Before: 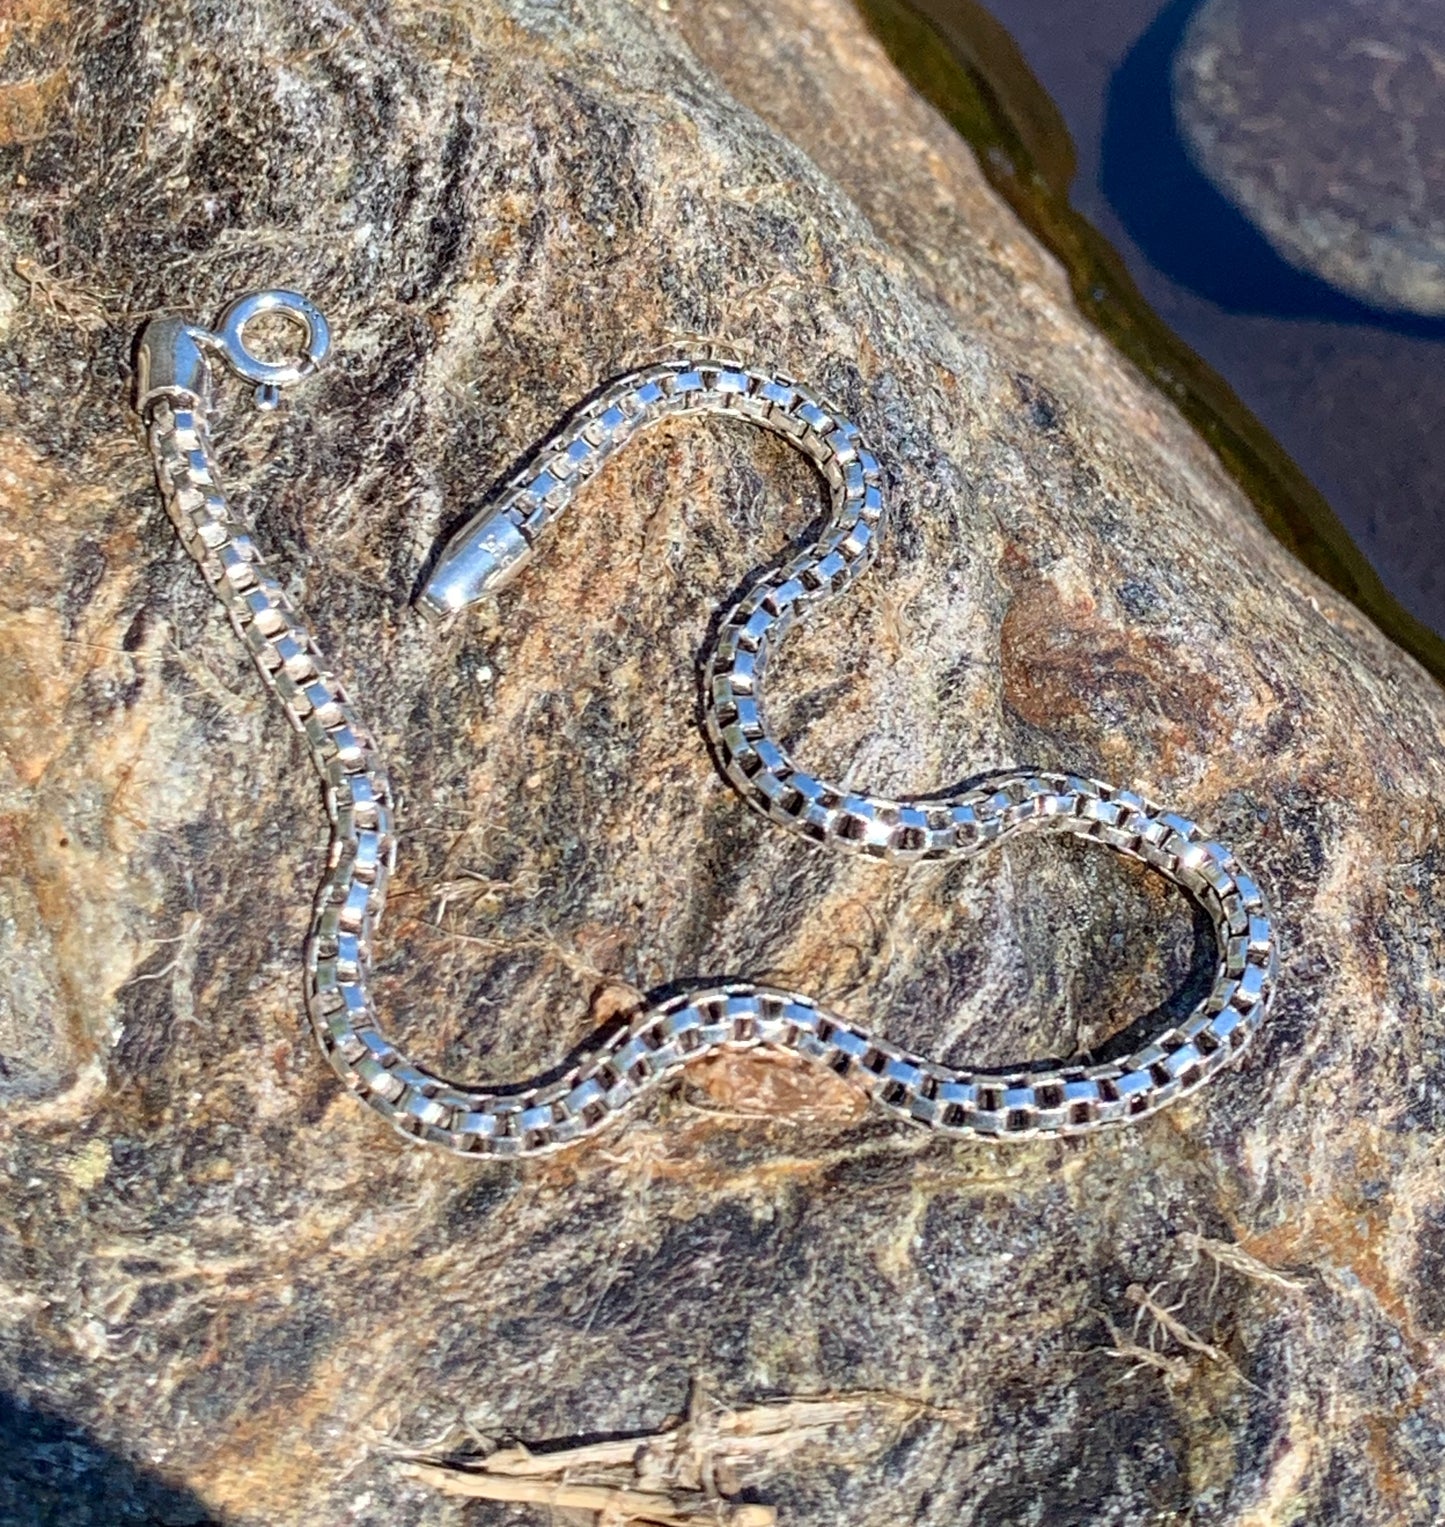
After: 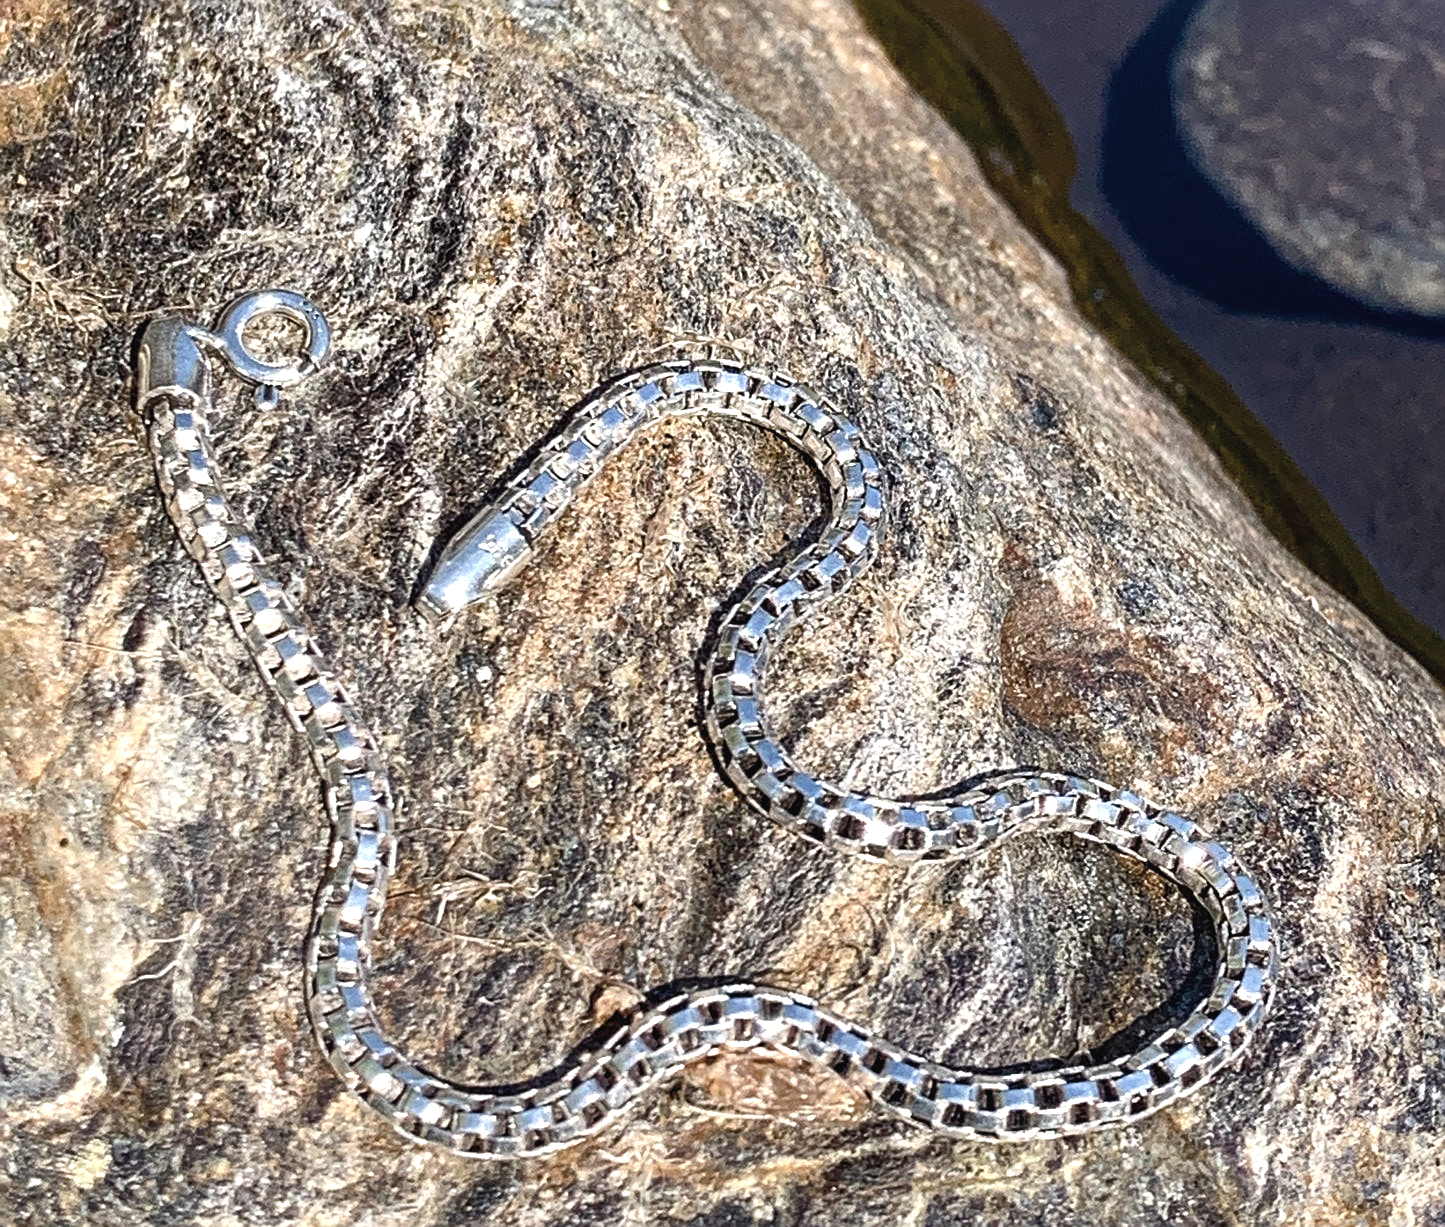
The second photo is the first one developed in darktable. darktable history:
sharpen: on, module defaults
color balance rgb: highlights gain › chroma 1.021%, highlights gain › hue 60.17°, perceptual saturation grading › global saturation 34.832%, perceptual saturation grading › highlights -29.978%, perceptual saturation grading › shadows 34.569%, perceptual brilliance grading › global brilliance 14.698%, perceptual brilliance grading › shadows -34.737%
contrast brightness saturation: contrast -0.053, saturation -0.391
crop: bottom 19.616%
